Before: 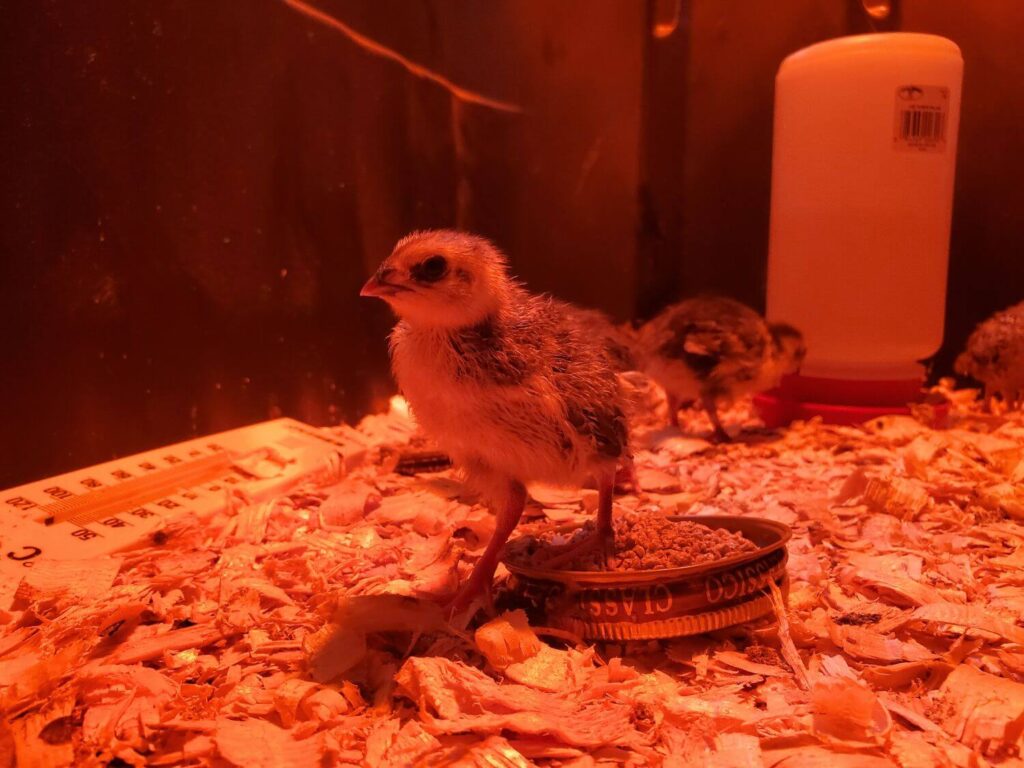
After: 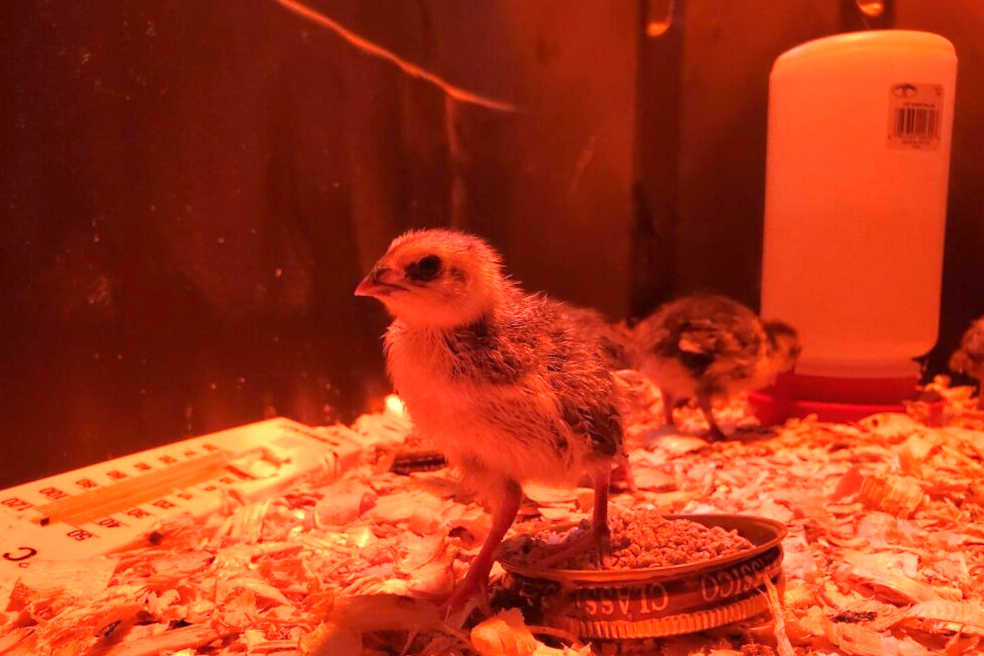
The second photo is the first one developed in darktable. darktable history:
exposure: exposure 0.781 EV, compensate highlight preservation false
crop and rotate: angle 0.2°, left 0.275%, right 3.127%, bottom 14.18%
